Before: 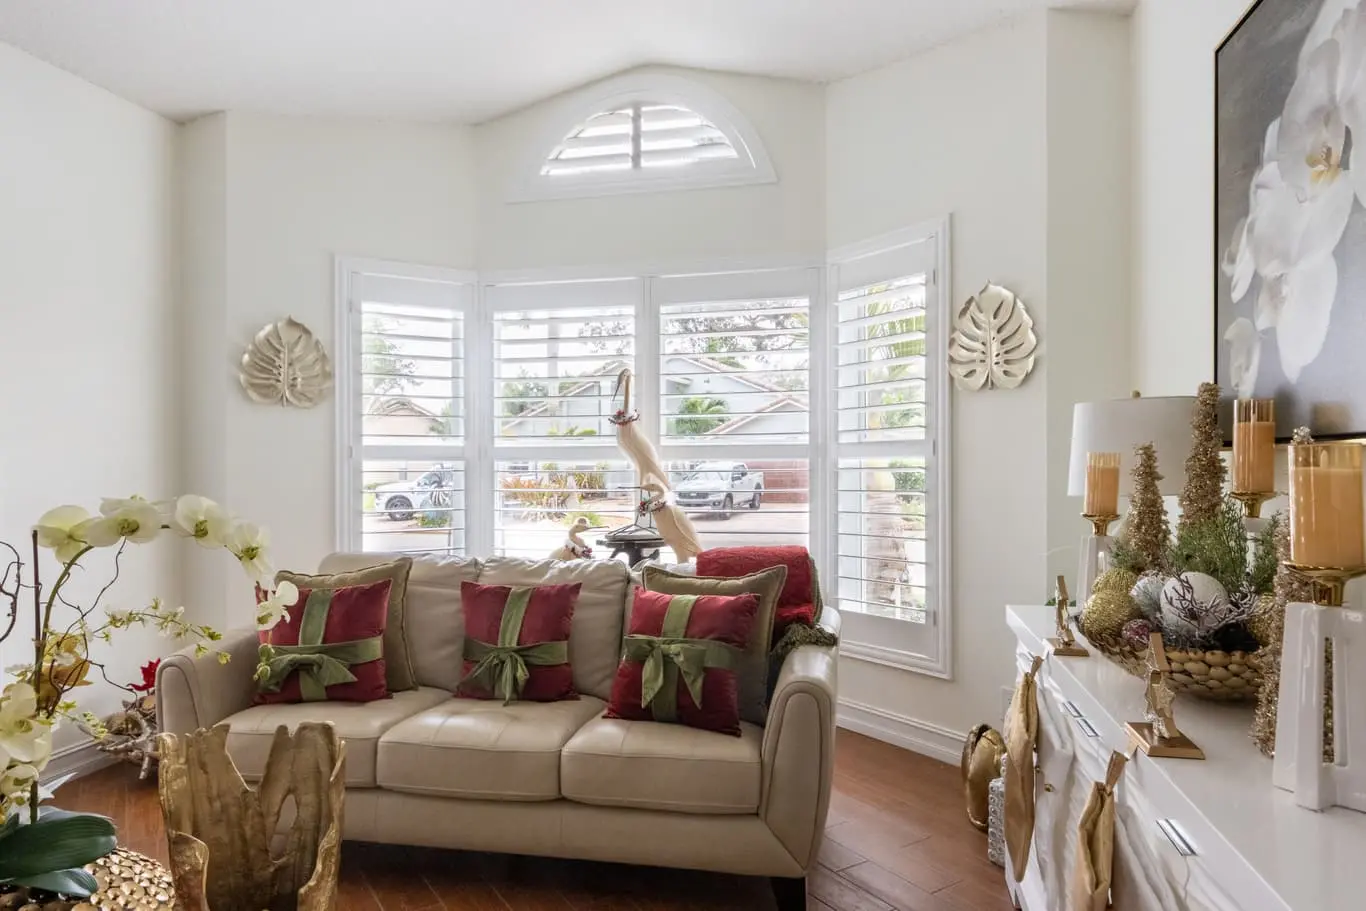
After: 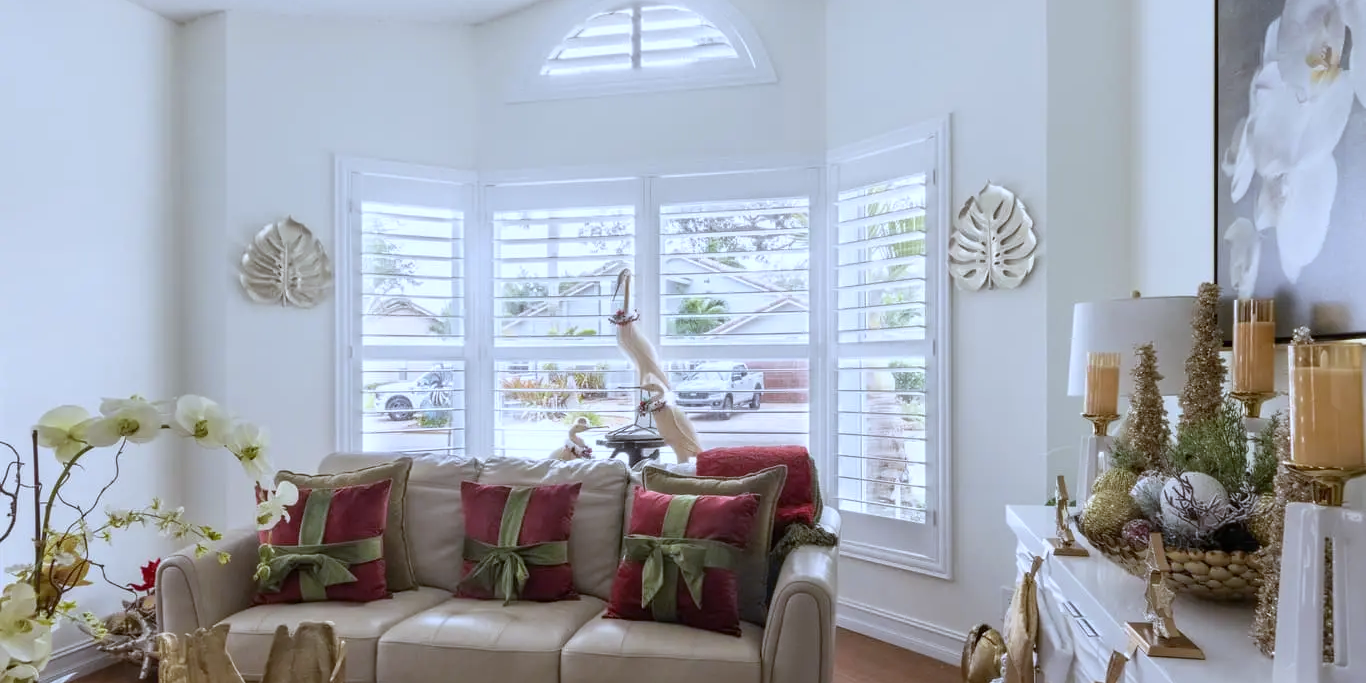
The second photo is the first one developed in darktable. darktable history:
crop: top 11.038%, bottom 13.962%
white balance: red 0.926, green 1.003, blue 1.133
